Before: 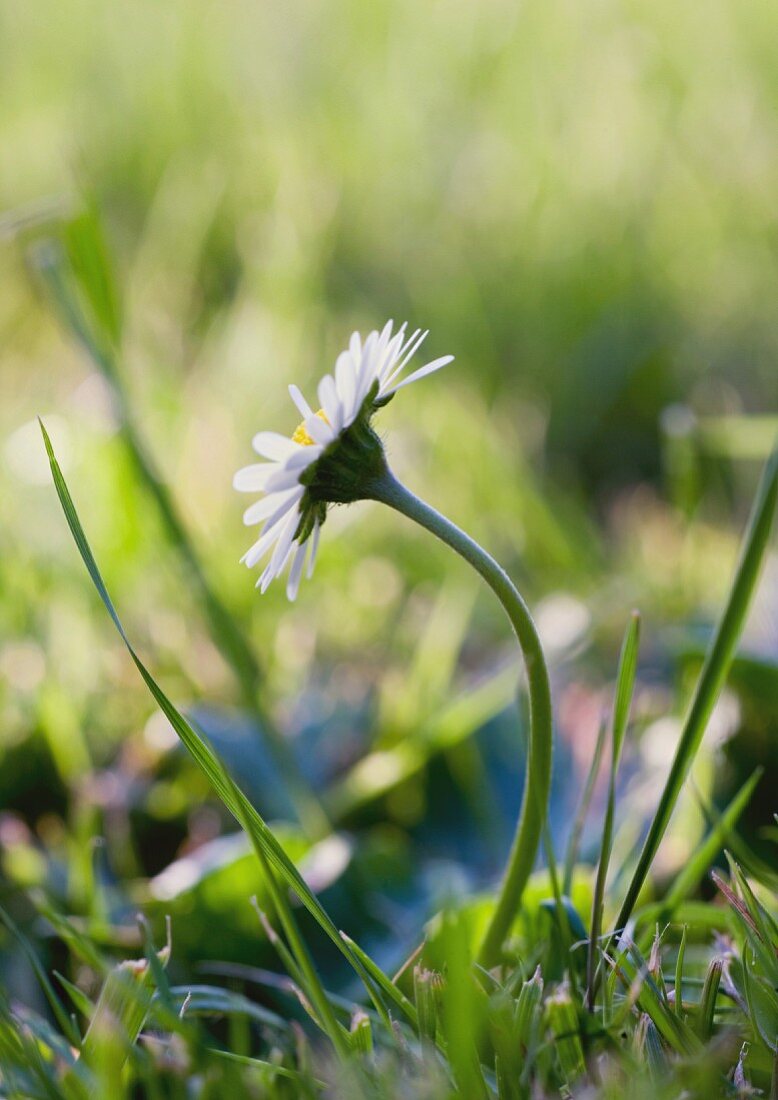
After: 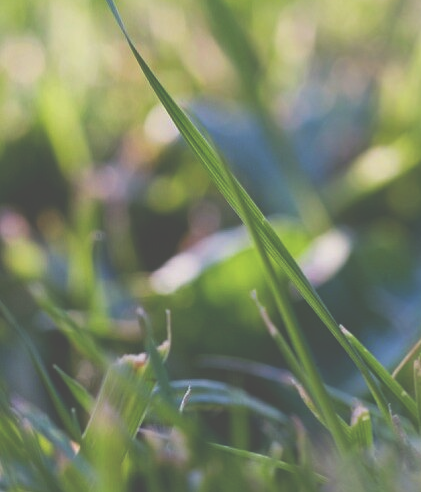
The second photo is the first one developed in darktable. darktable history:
exposure: black level correction -0.063, exposure -0.049 EV, compensate exposure bias true, compensate highlight preservation false
crop and rotate: top 55.145%, right 45.761%, bottom 0.096%
